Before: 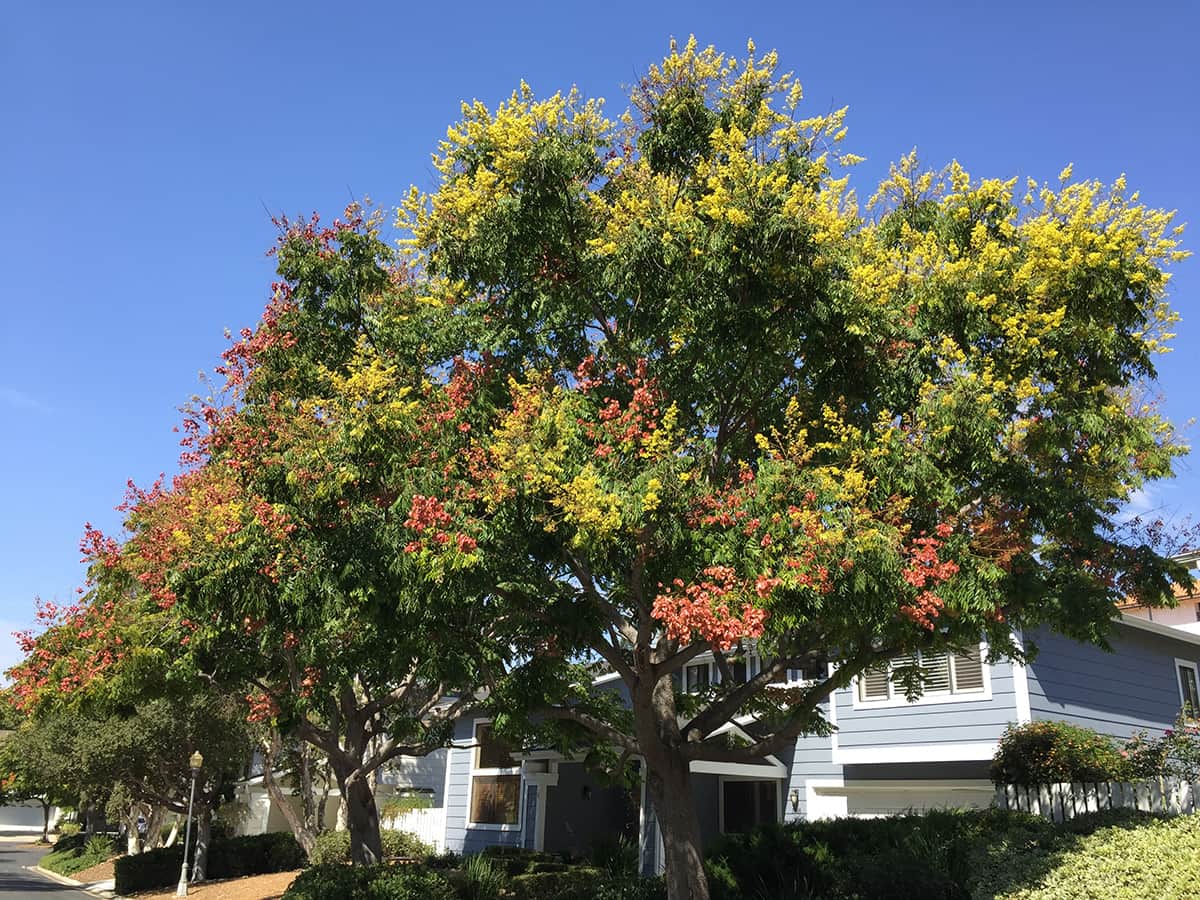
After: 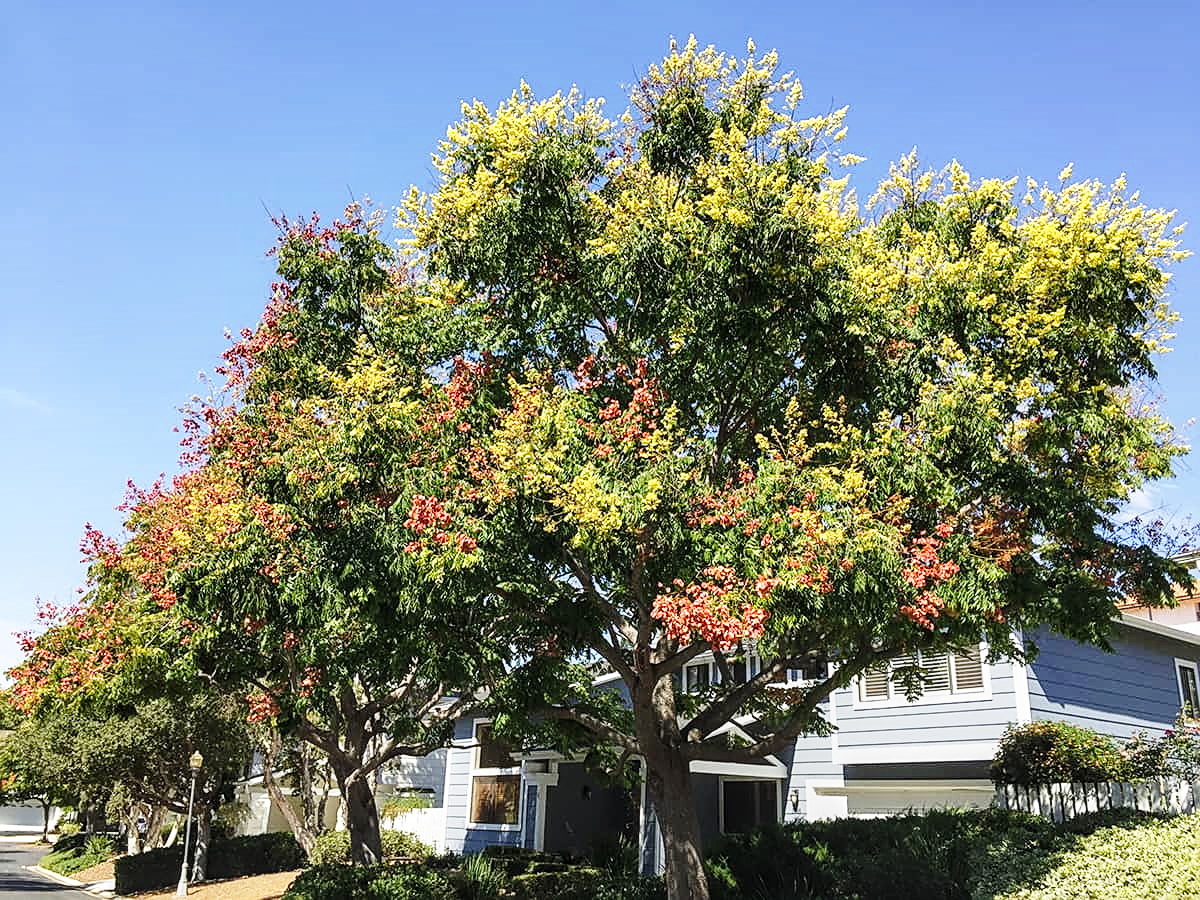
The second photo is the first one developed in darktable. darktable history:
base curve: curves: ch0 [(0, 0) (0.028, 0.03) (0.121, 0.232) (0.46, 0.748) (0.859, 0.968) (1, 1)], preserve colors none
local contrast: detail 130%
sharpen: on, module defaults
